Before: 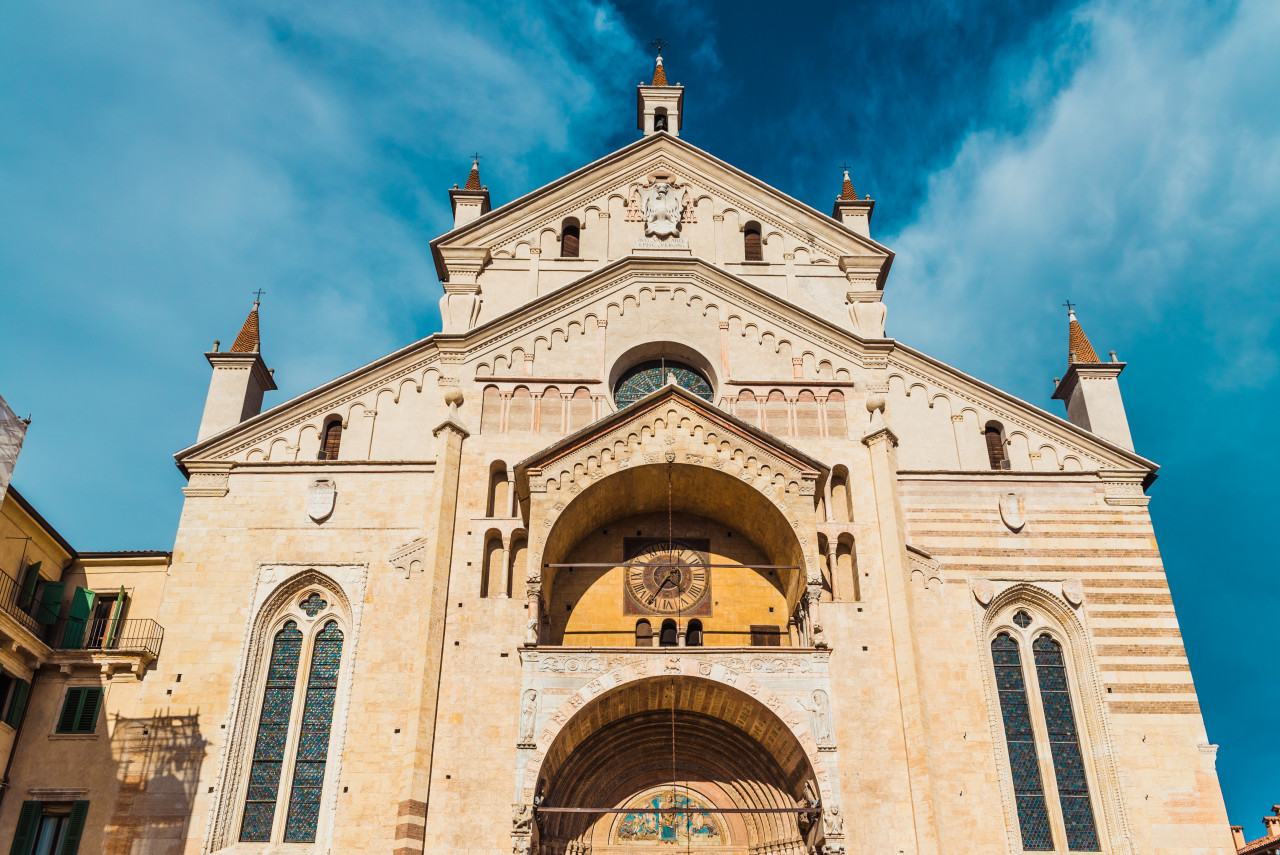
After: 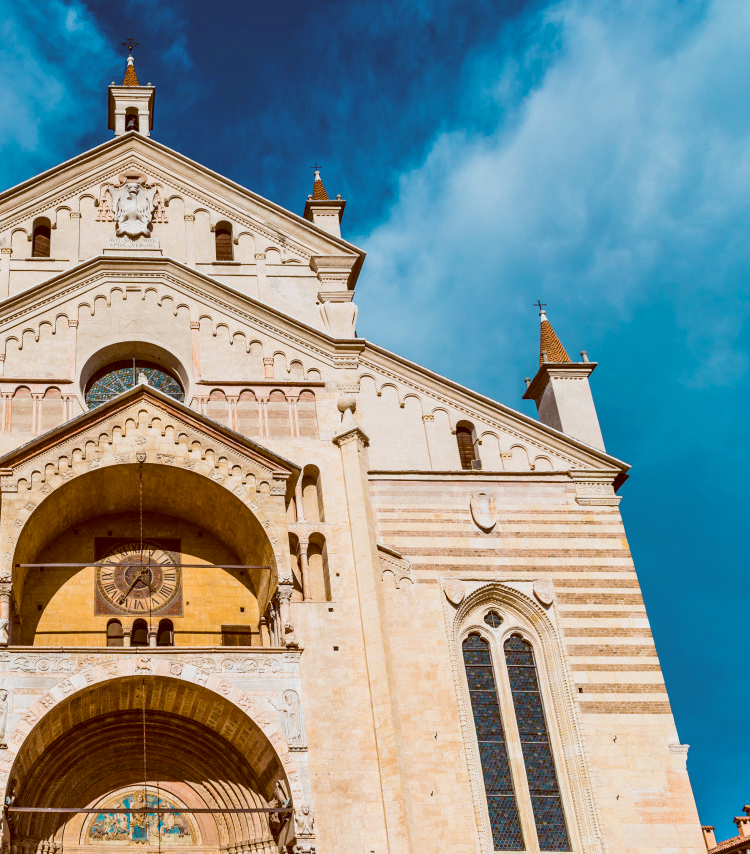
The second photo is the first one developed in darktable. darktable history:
color balance: lift [1, 1.015, 1.004, 0.985], gamma [1, 0.958, 0.971, 1.042], gain [1, 0.956, 0.977, 1.044]
crop: left 41.402%
